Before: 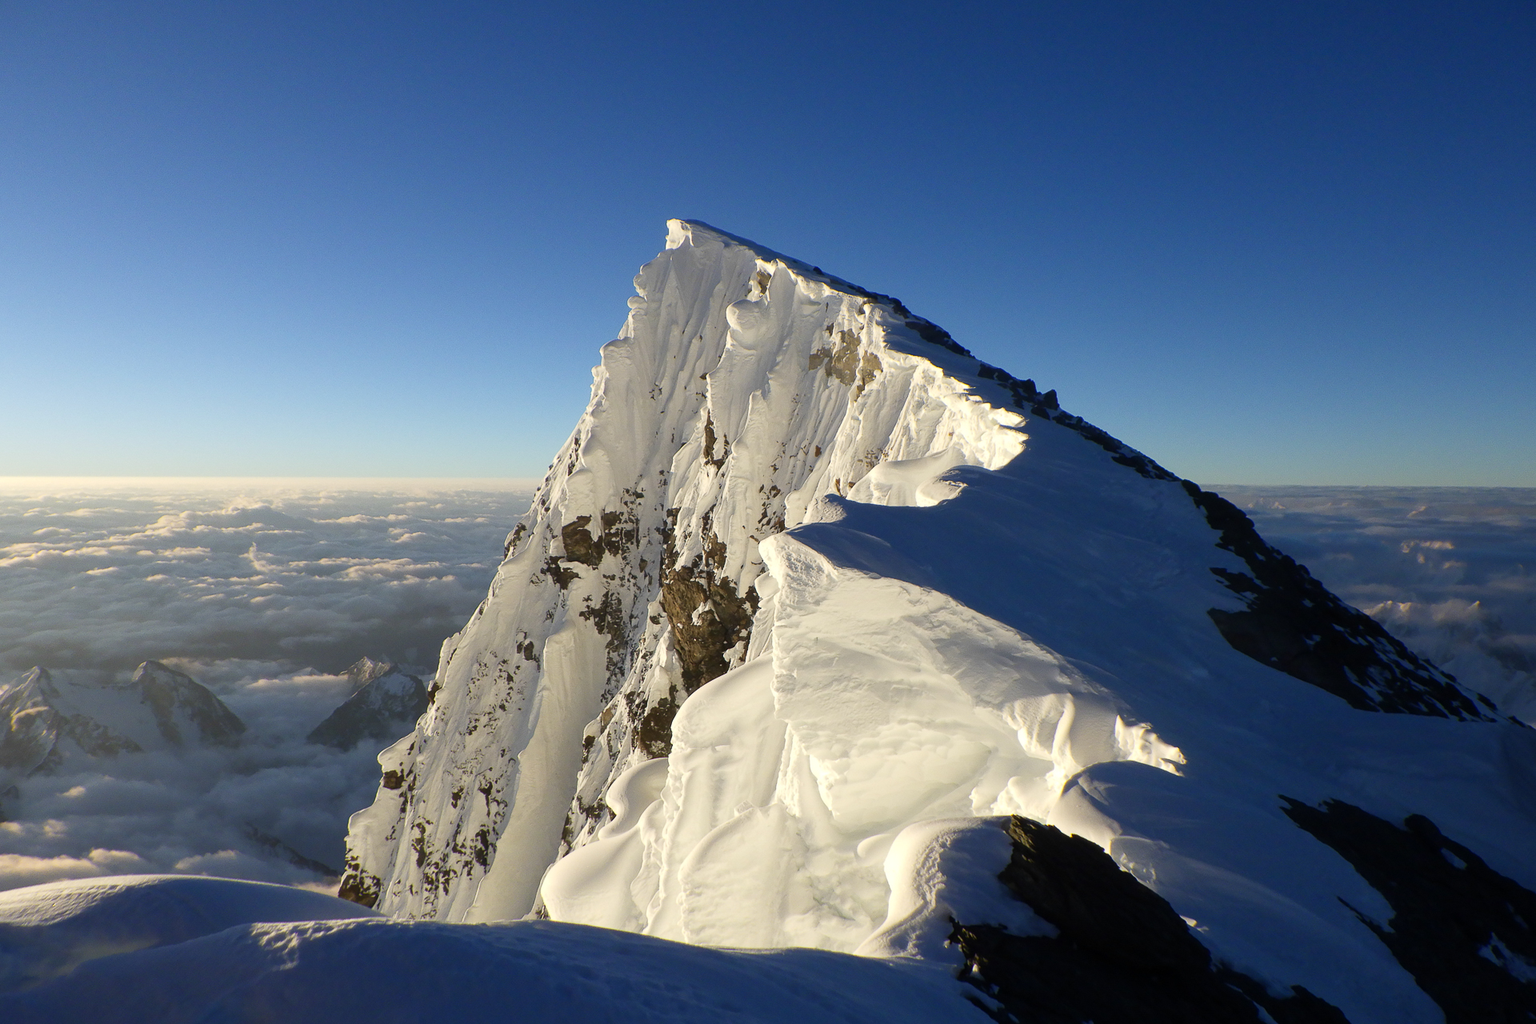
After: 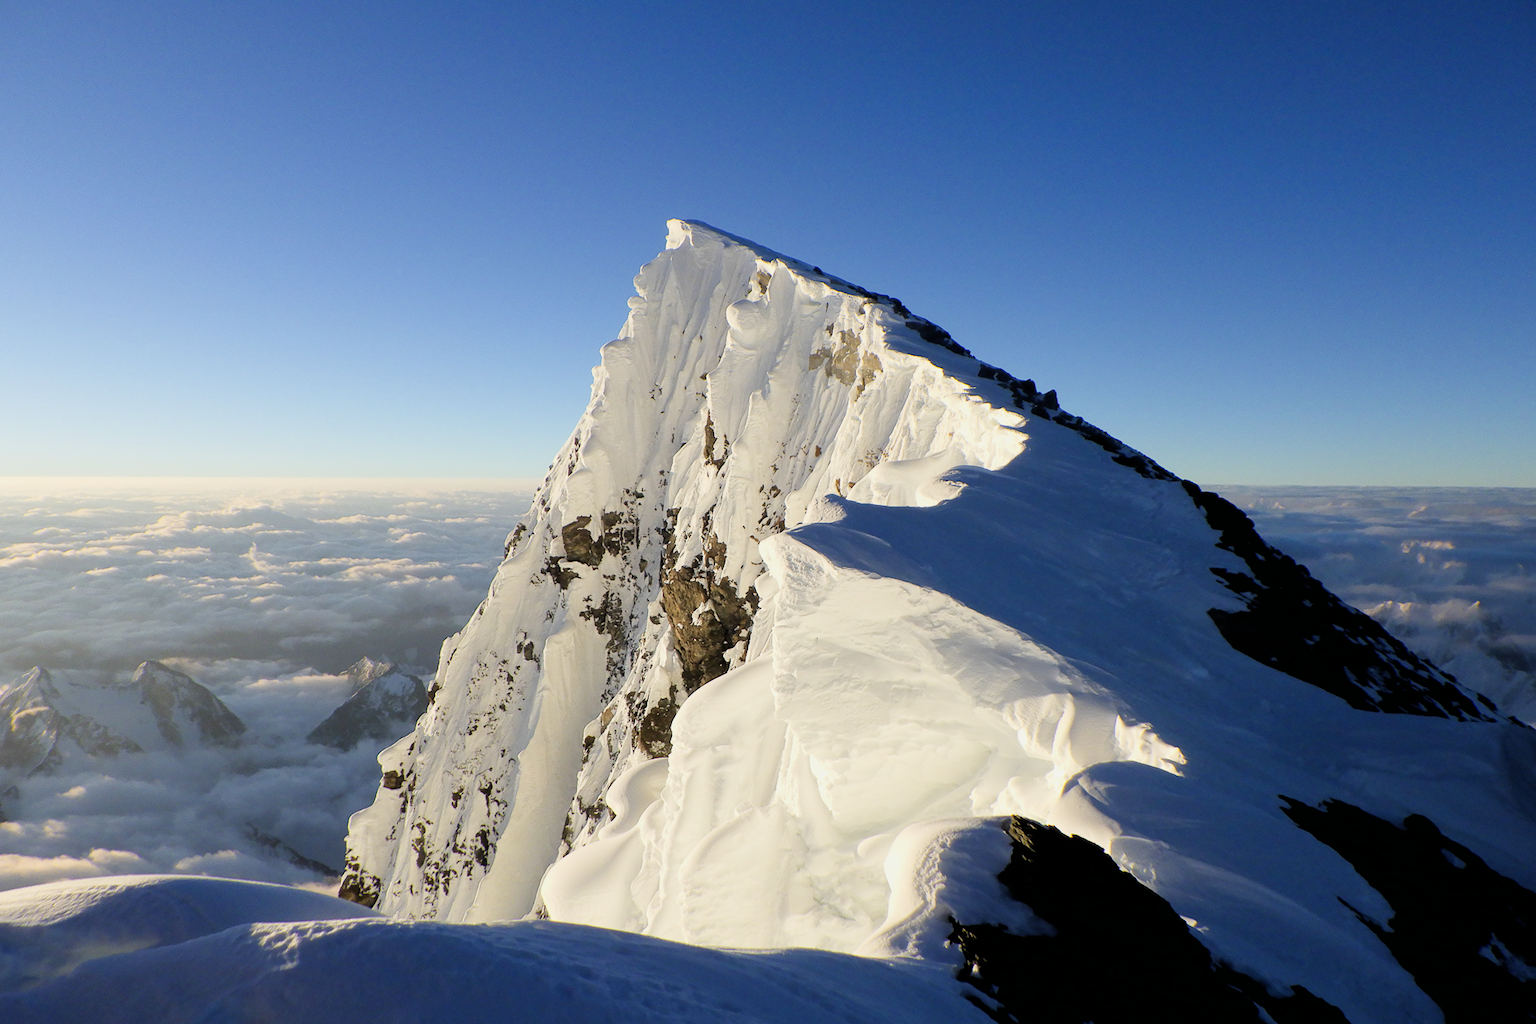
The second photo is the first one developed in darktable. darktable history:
filmic rgb: black relative exposure -4.88 EV, hardness 2.82
exposure: exposure 0.74 EV, compensate highlight preservation false
